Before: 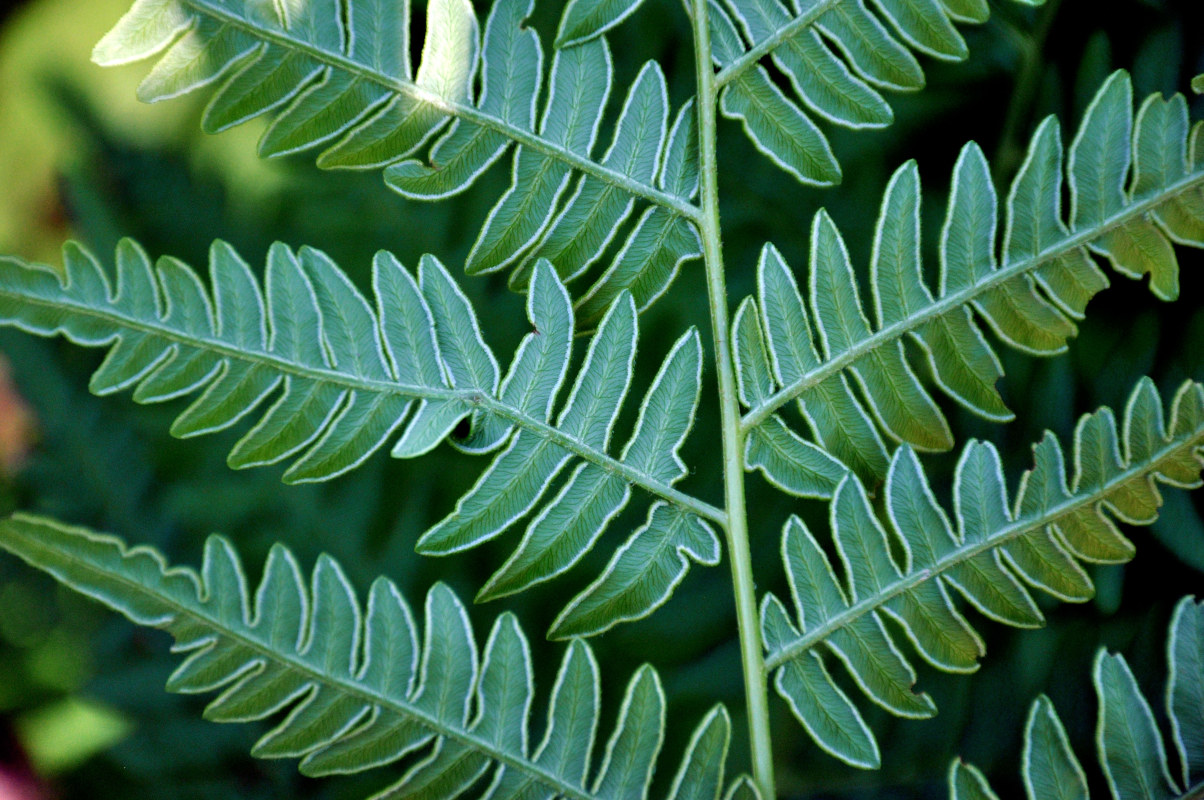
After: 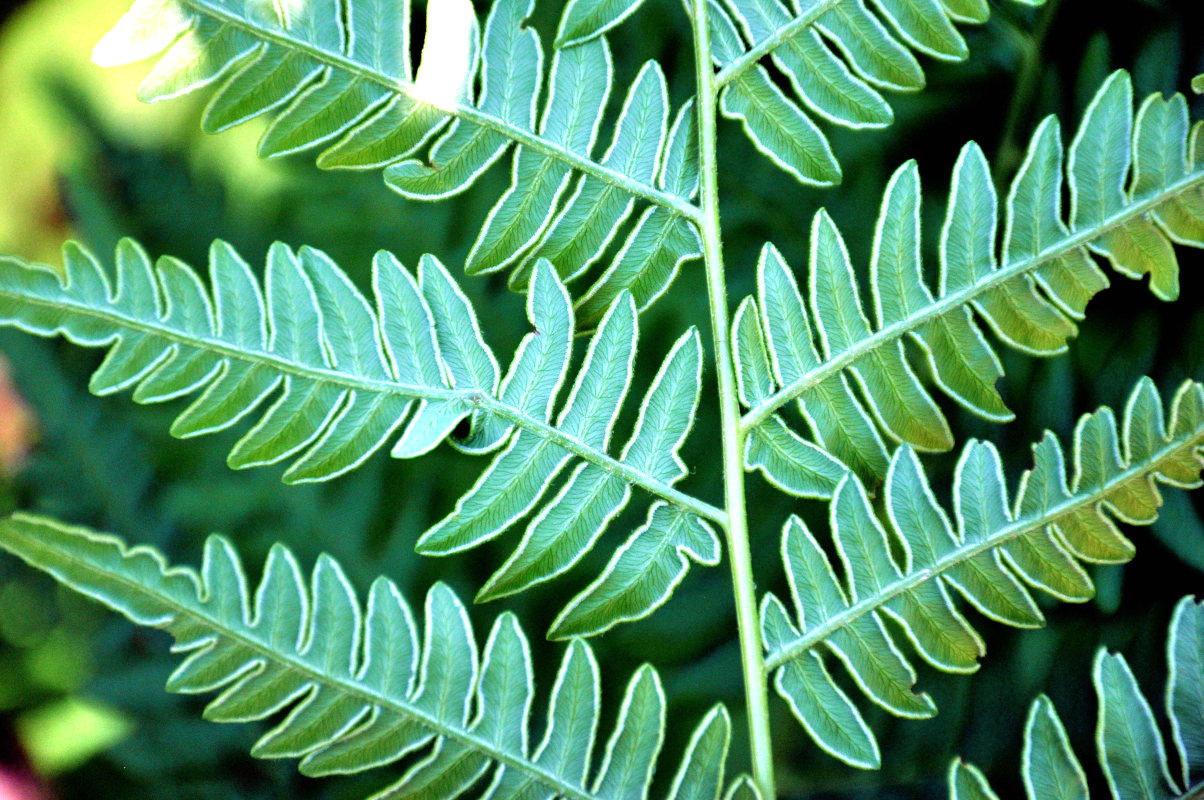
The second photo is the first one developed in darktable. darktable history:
rgb curve: curves: ch0 [(0, 0) (0.136, 0.078) (0.262, 0.245) (0.414, 0.42) (1, 1)], compensate middle gray true, preserve colors basic power
exposure: black level correction 0, exposure 1.1 EV, compensate highlight preservation false
